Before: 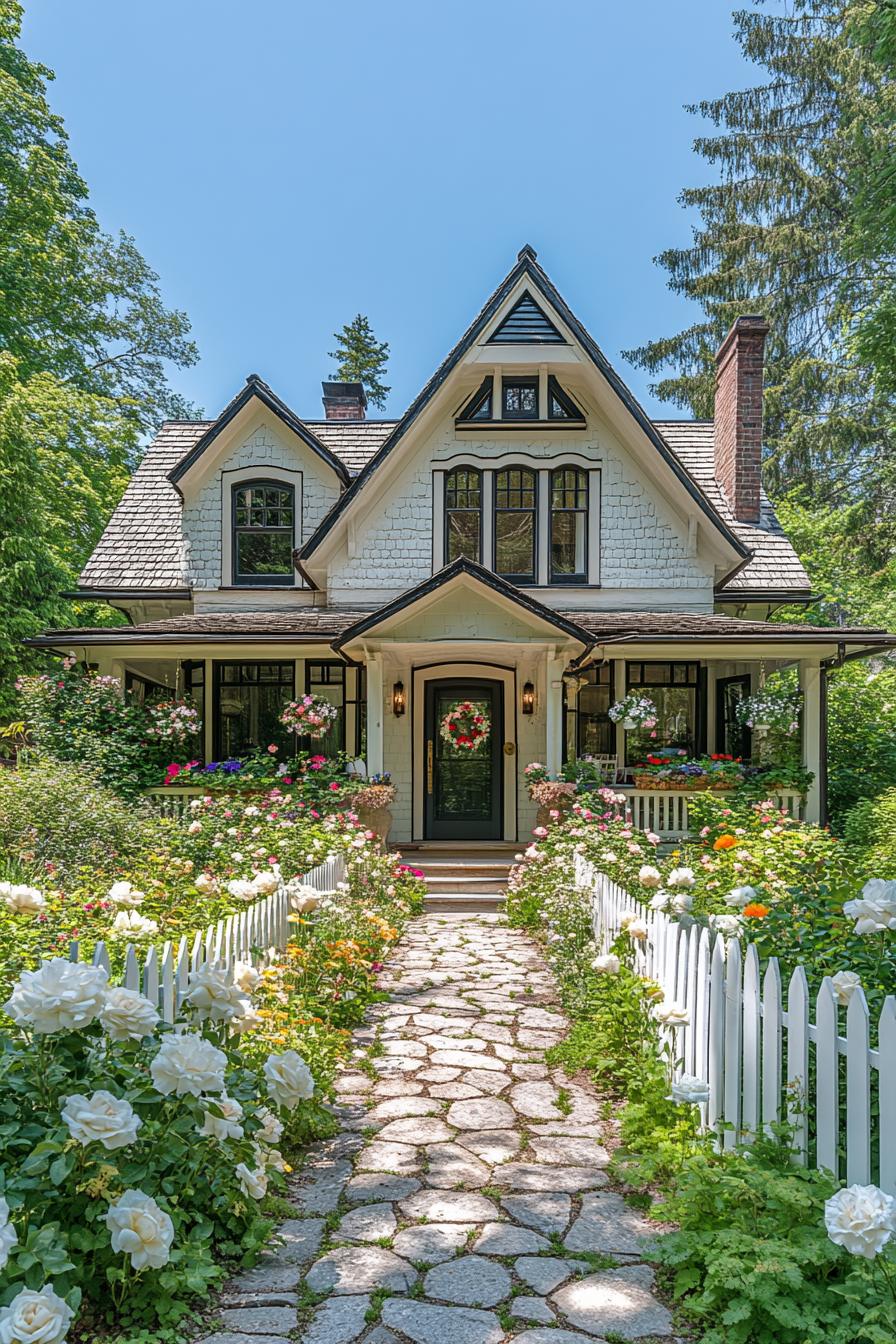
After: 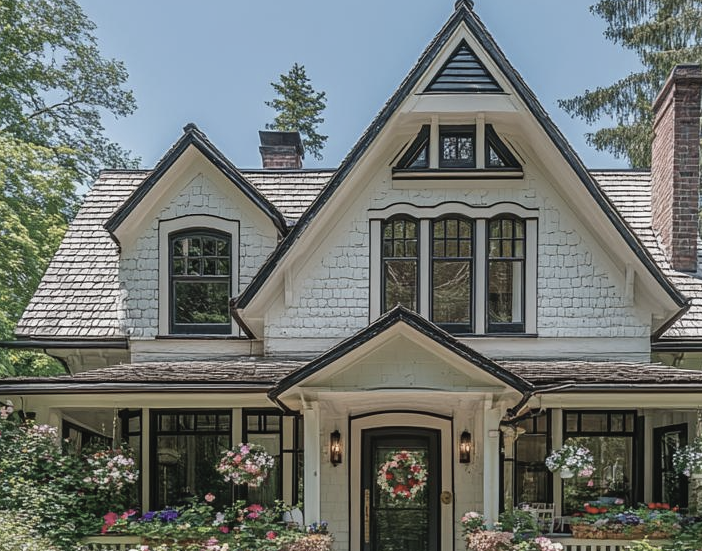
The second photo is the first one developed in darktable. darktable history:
crop: left 7.089%, top 18.72%, right 14.474%, bottom 40.251%
contrast brightness saturation: contrast -0.063, saturation -0.419
